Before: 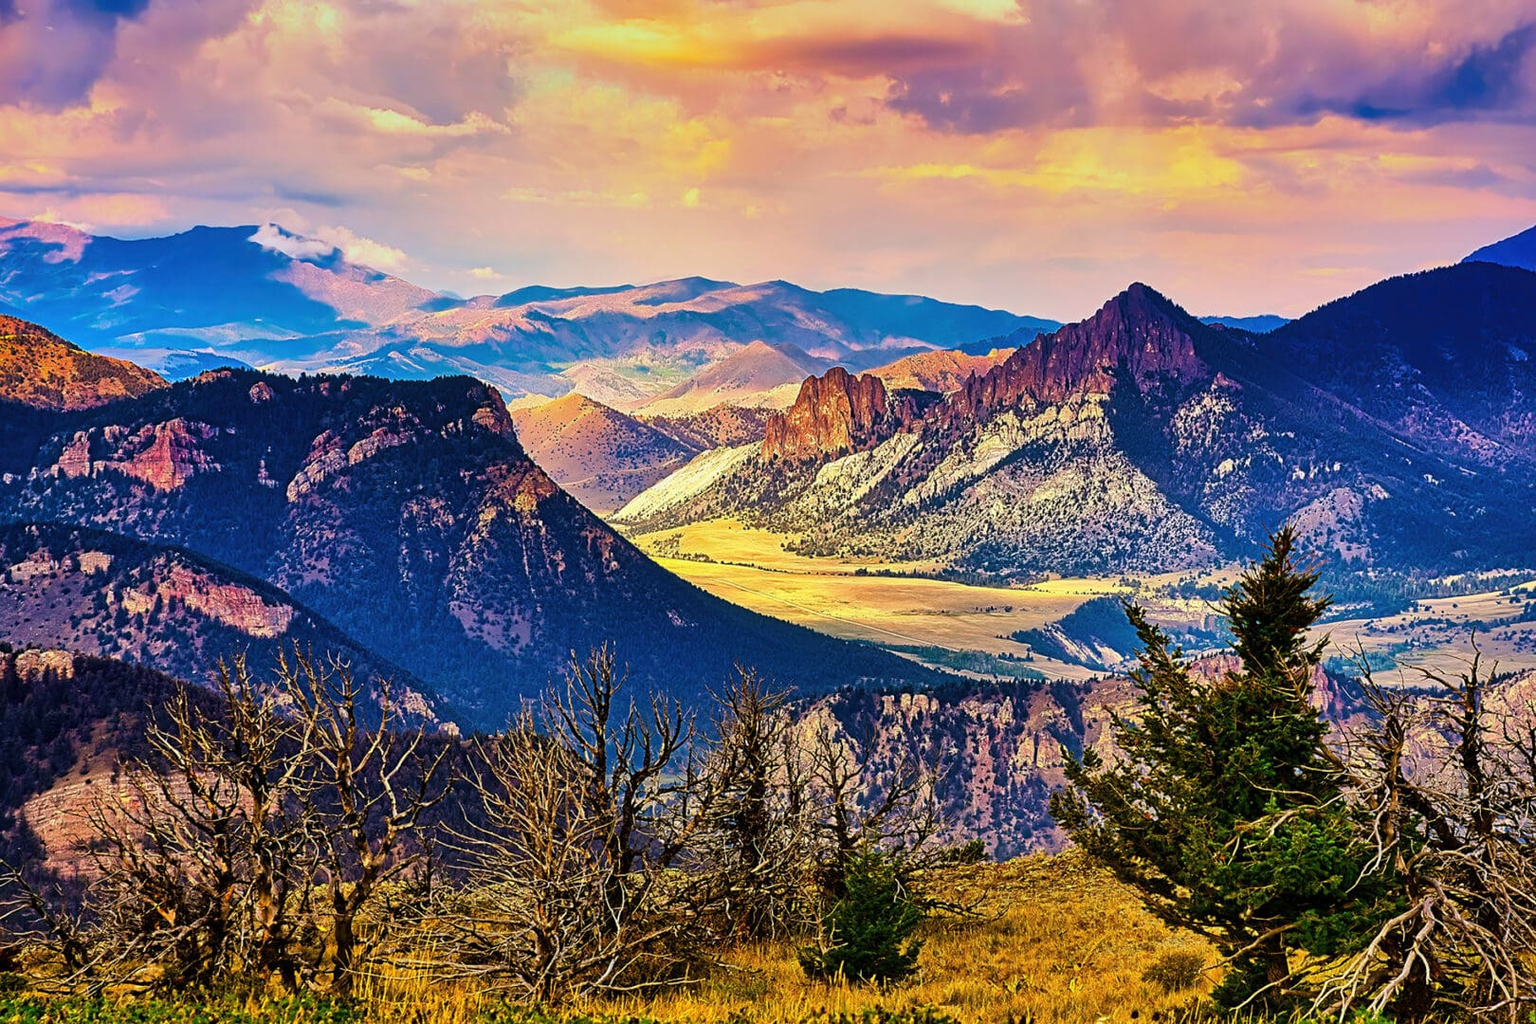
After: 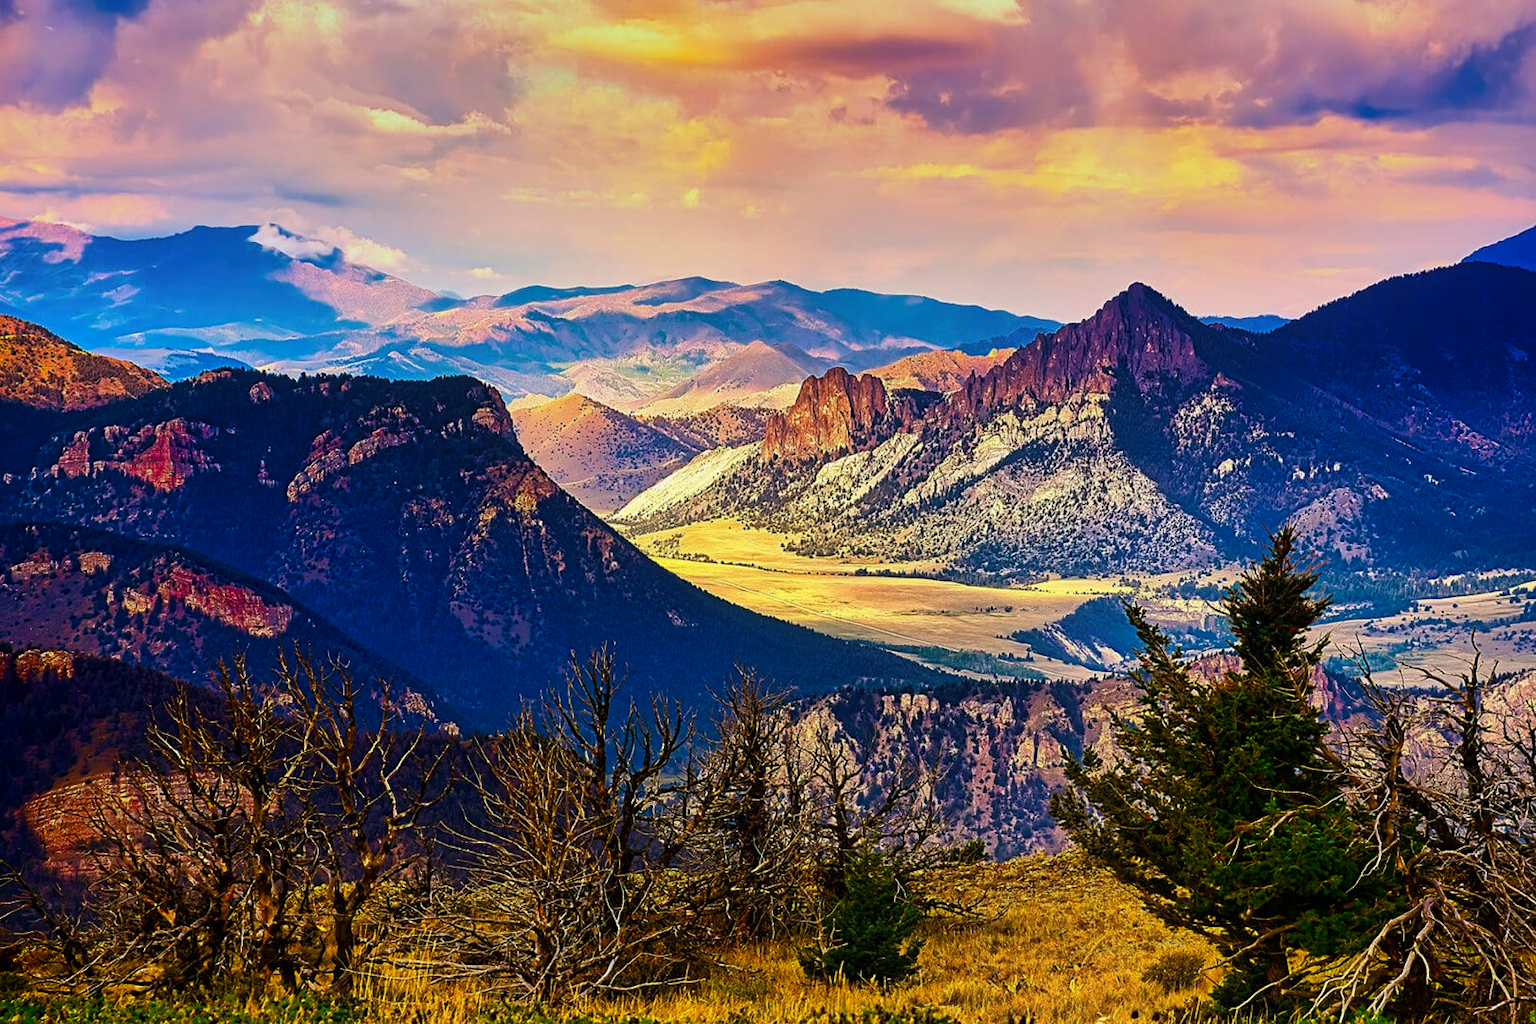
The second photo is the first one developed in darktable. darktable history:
shadows and highlights: shadows -86.73, highlights -36.08, soften with gaussian
